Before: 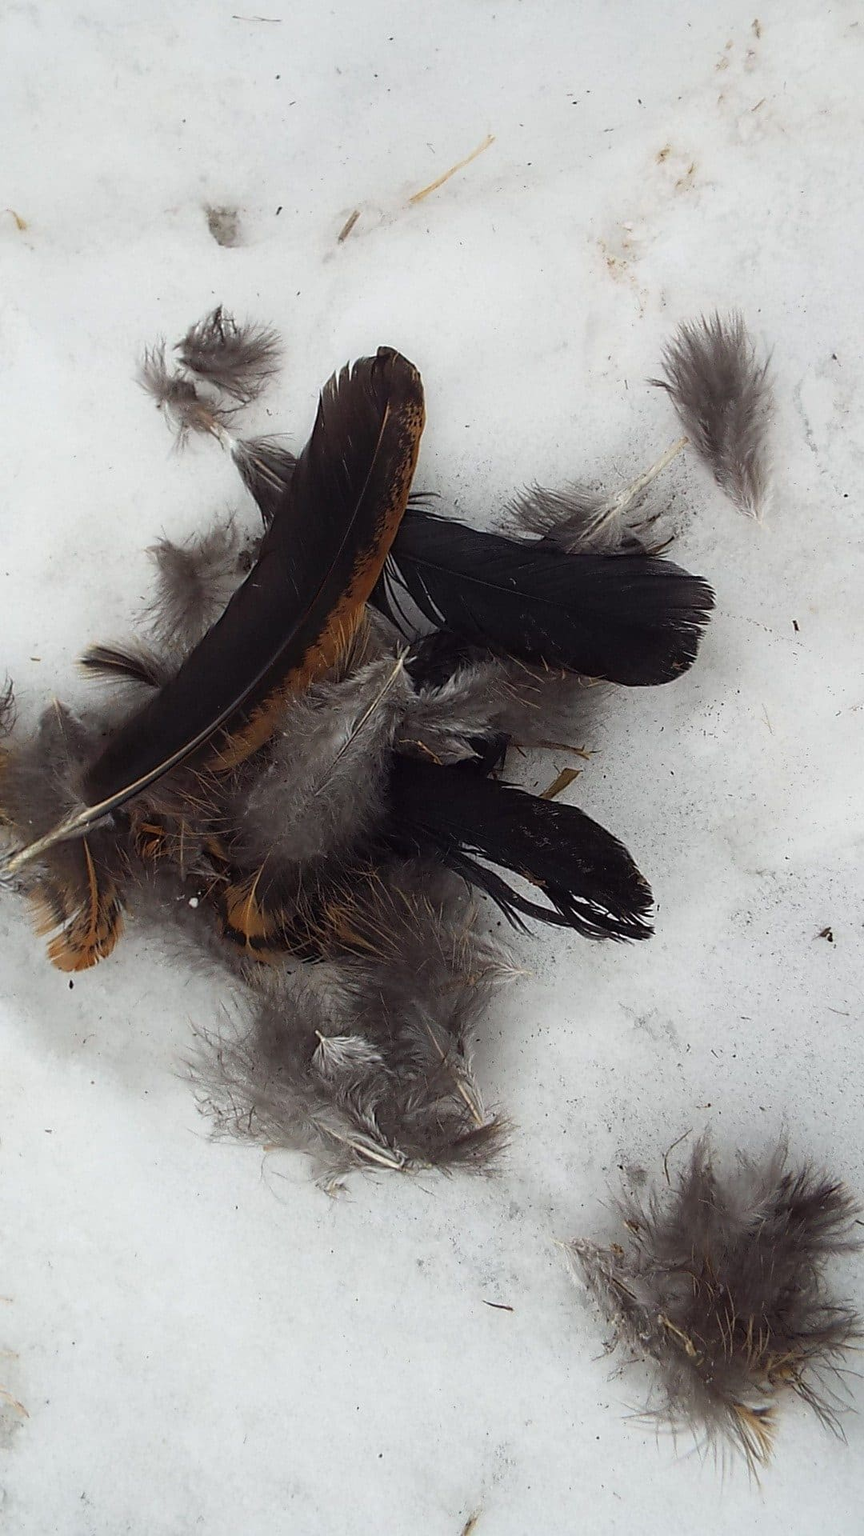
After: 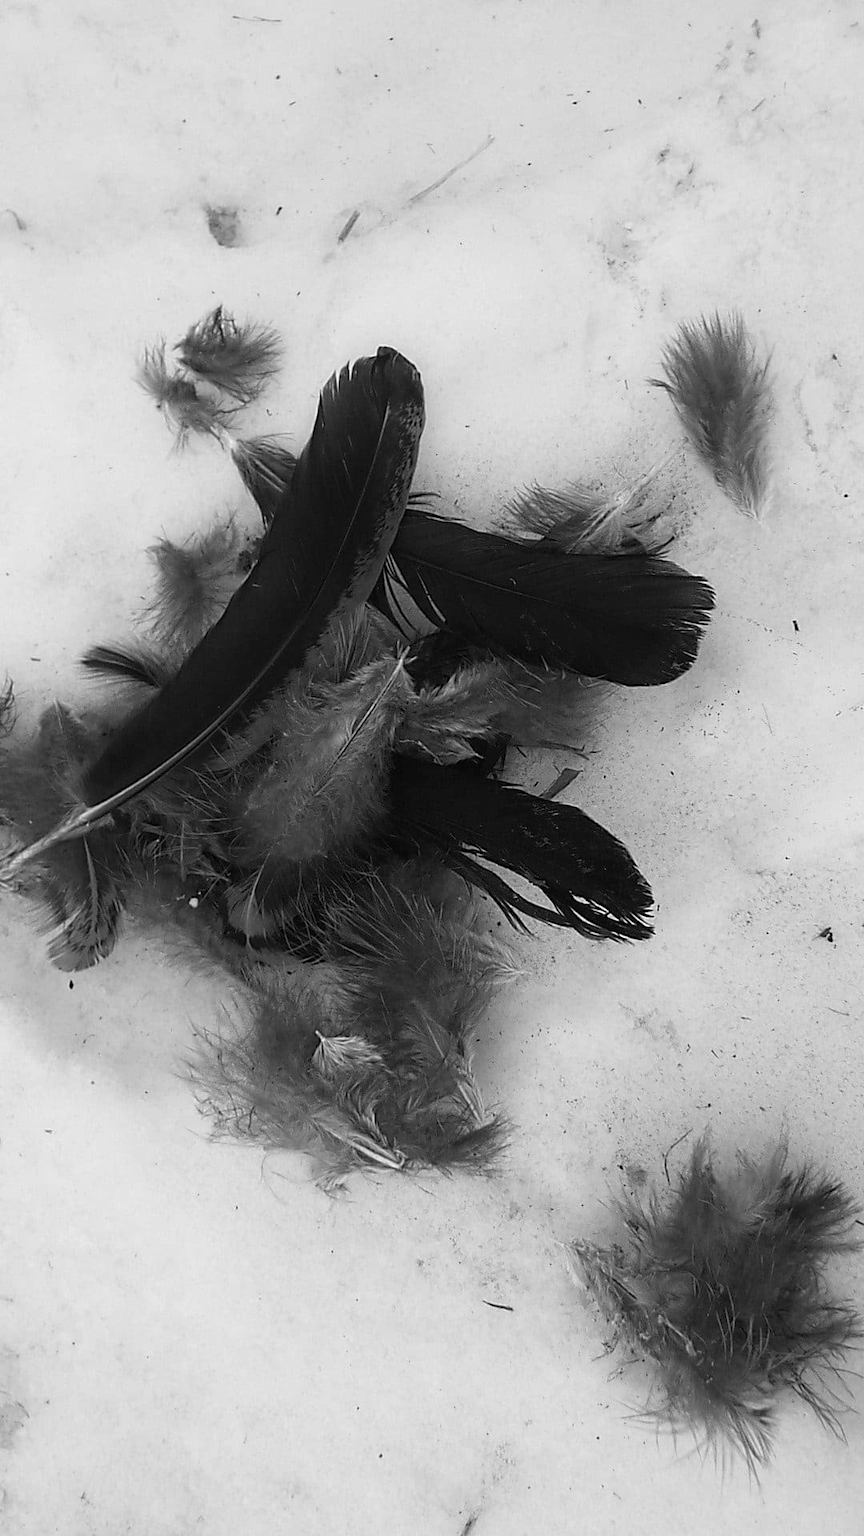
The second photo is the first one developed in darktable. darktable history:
color correction: highlights a* -0.482, highlights b* 9.48, shadows a* -9.48, shadows b* 0.803
monochrome: a 16.01, b -2.65, highlights 0.52
